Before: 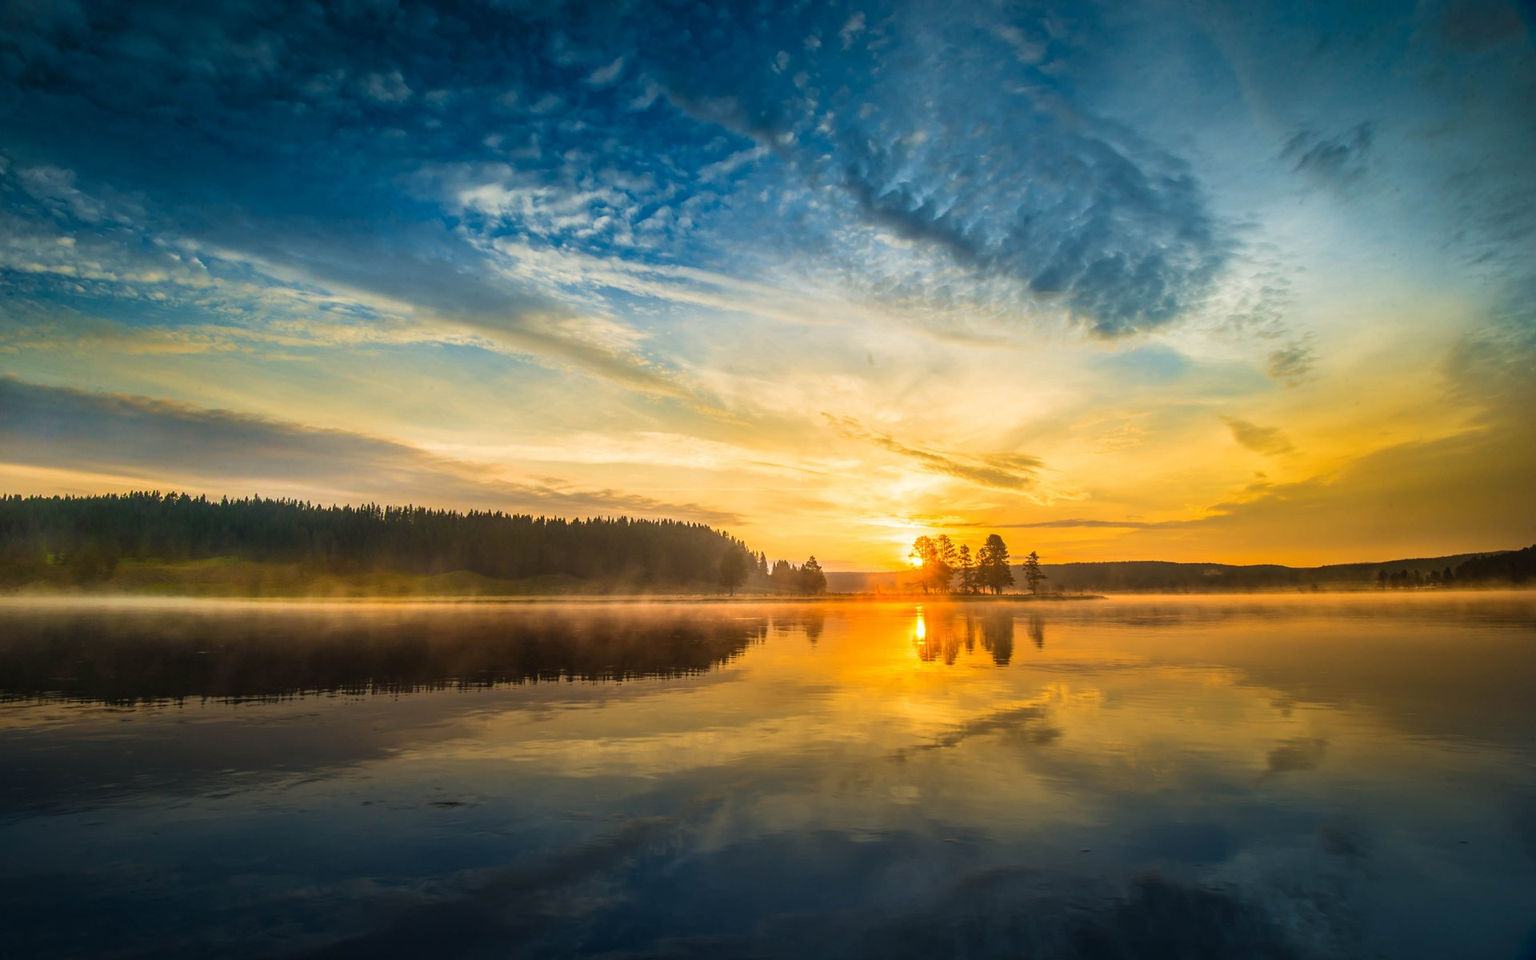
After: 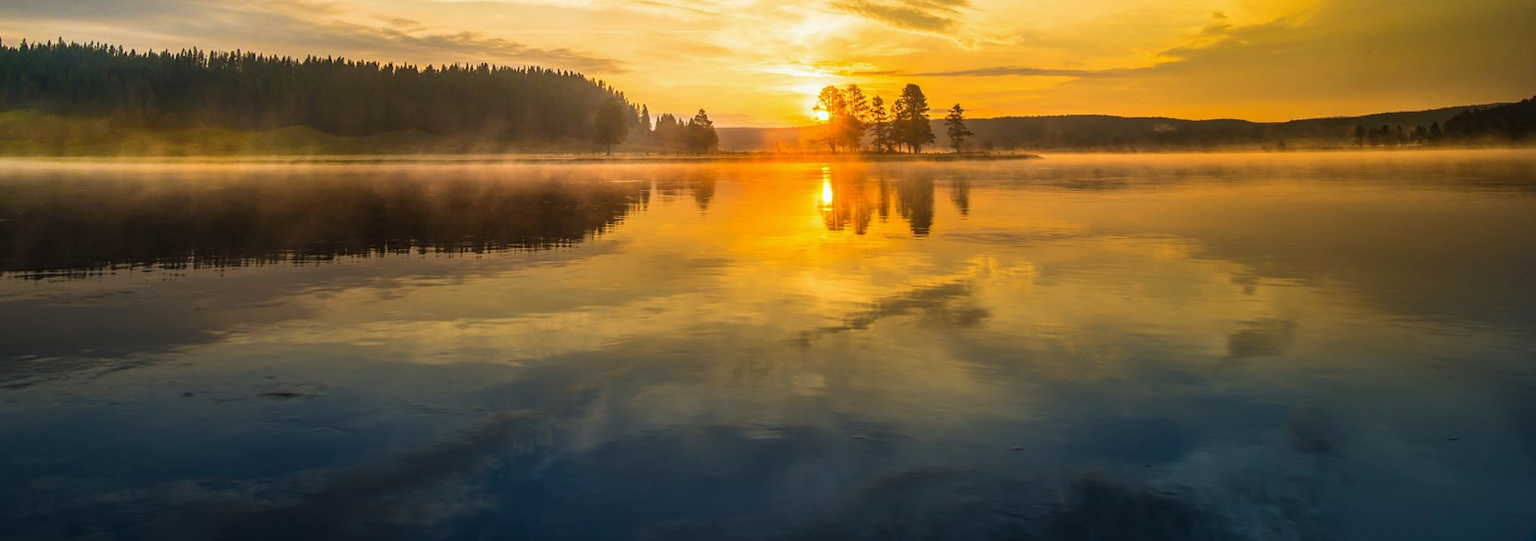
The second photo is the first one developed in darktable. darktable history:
crop and rotate: left 13.306%, top 48.129%, bottom 2.928%
white balance: red 0.983, blue 1.036
